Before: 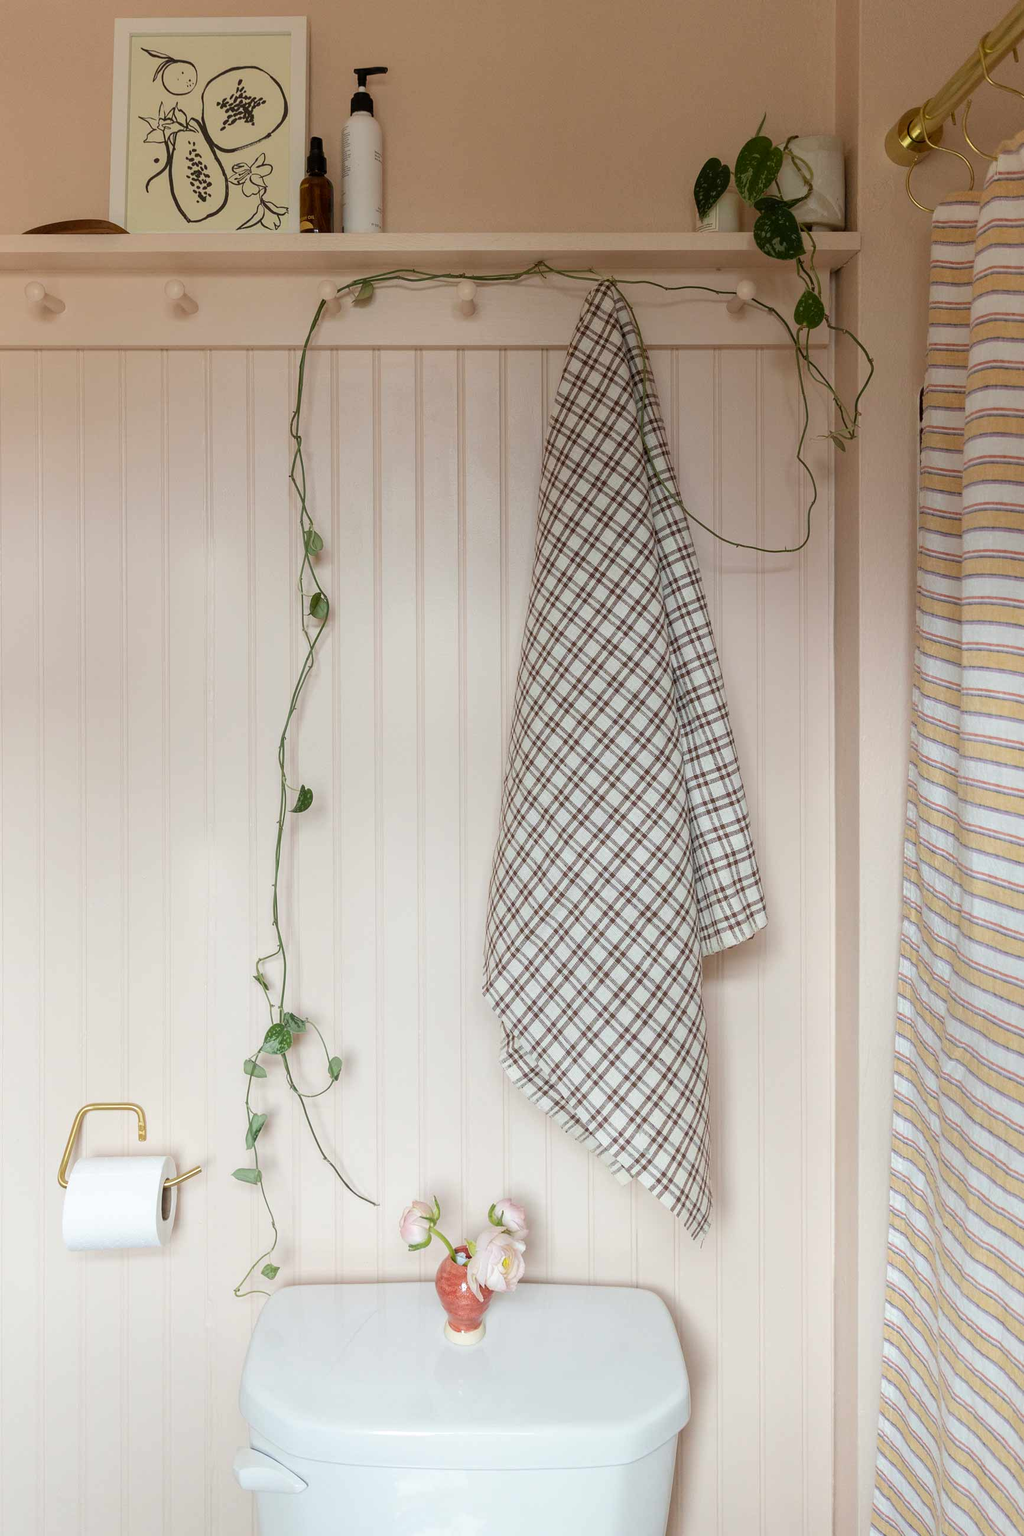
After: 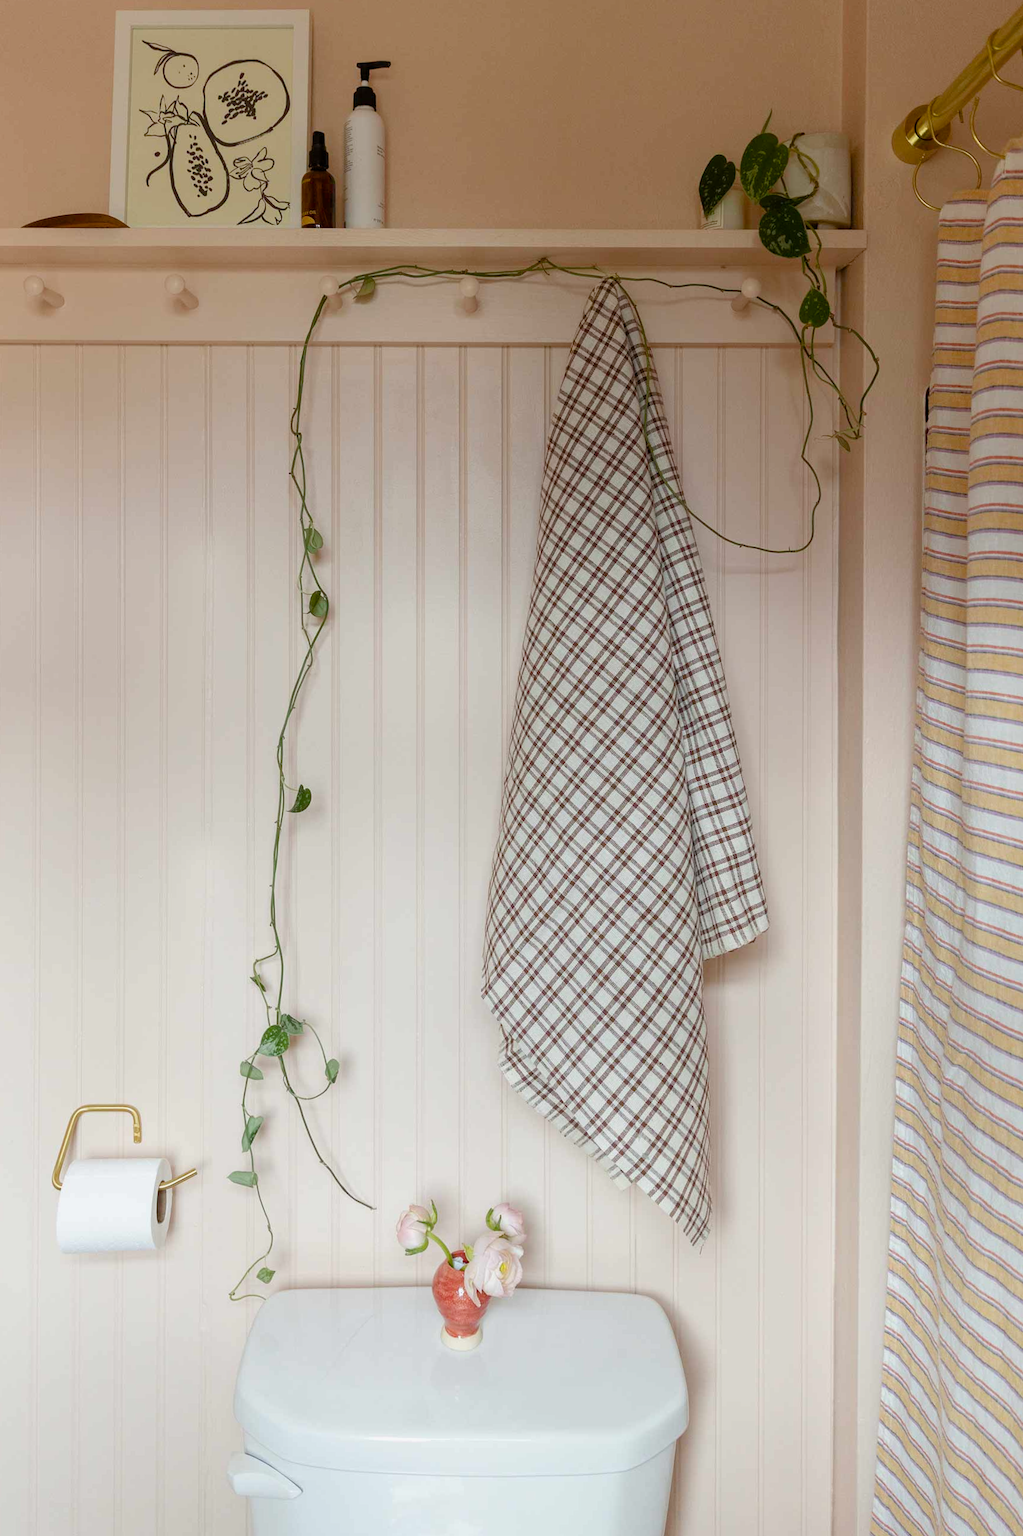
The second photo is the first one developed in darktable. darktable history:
crop and rotate: angle -0.314°
color balance rgb: shadows lift › chroma 1.019%, shadows lift › hue 28.3°, perceptual saturation grading › global saturation 20%, perceptual saturation grading › highlights -25.607%, perceptual saturation grading › shadows 24.127%, perceptual brilliance grading › global brilliance -1.159%, perceptual brilliance grading › highlights -1.418%, perceptual brilliance grading › mid-tones -1.845%, perceptual brilliance grading › shadows -1.348%, global vibrance 9.591%
